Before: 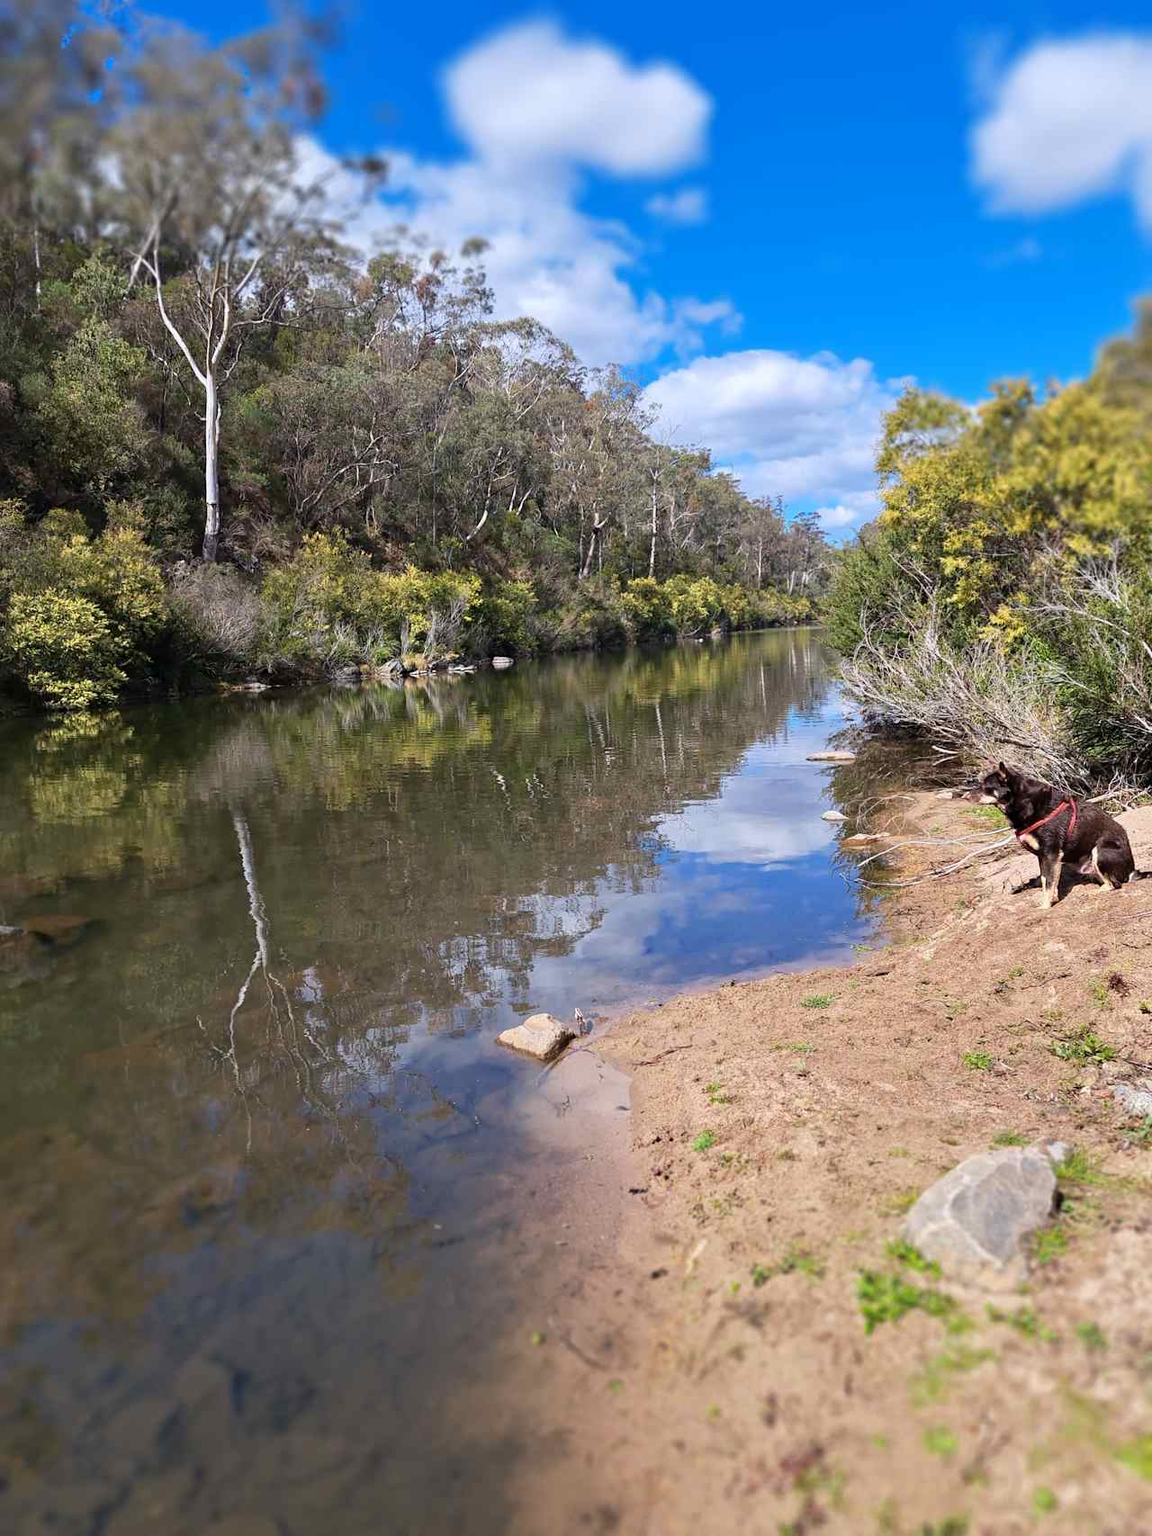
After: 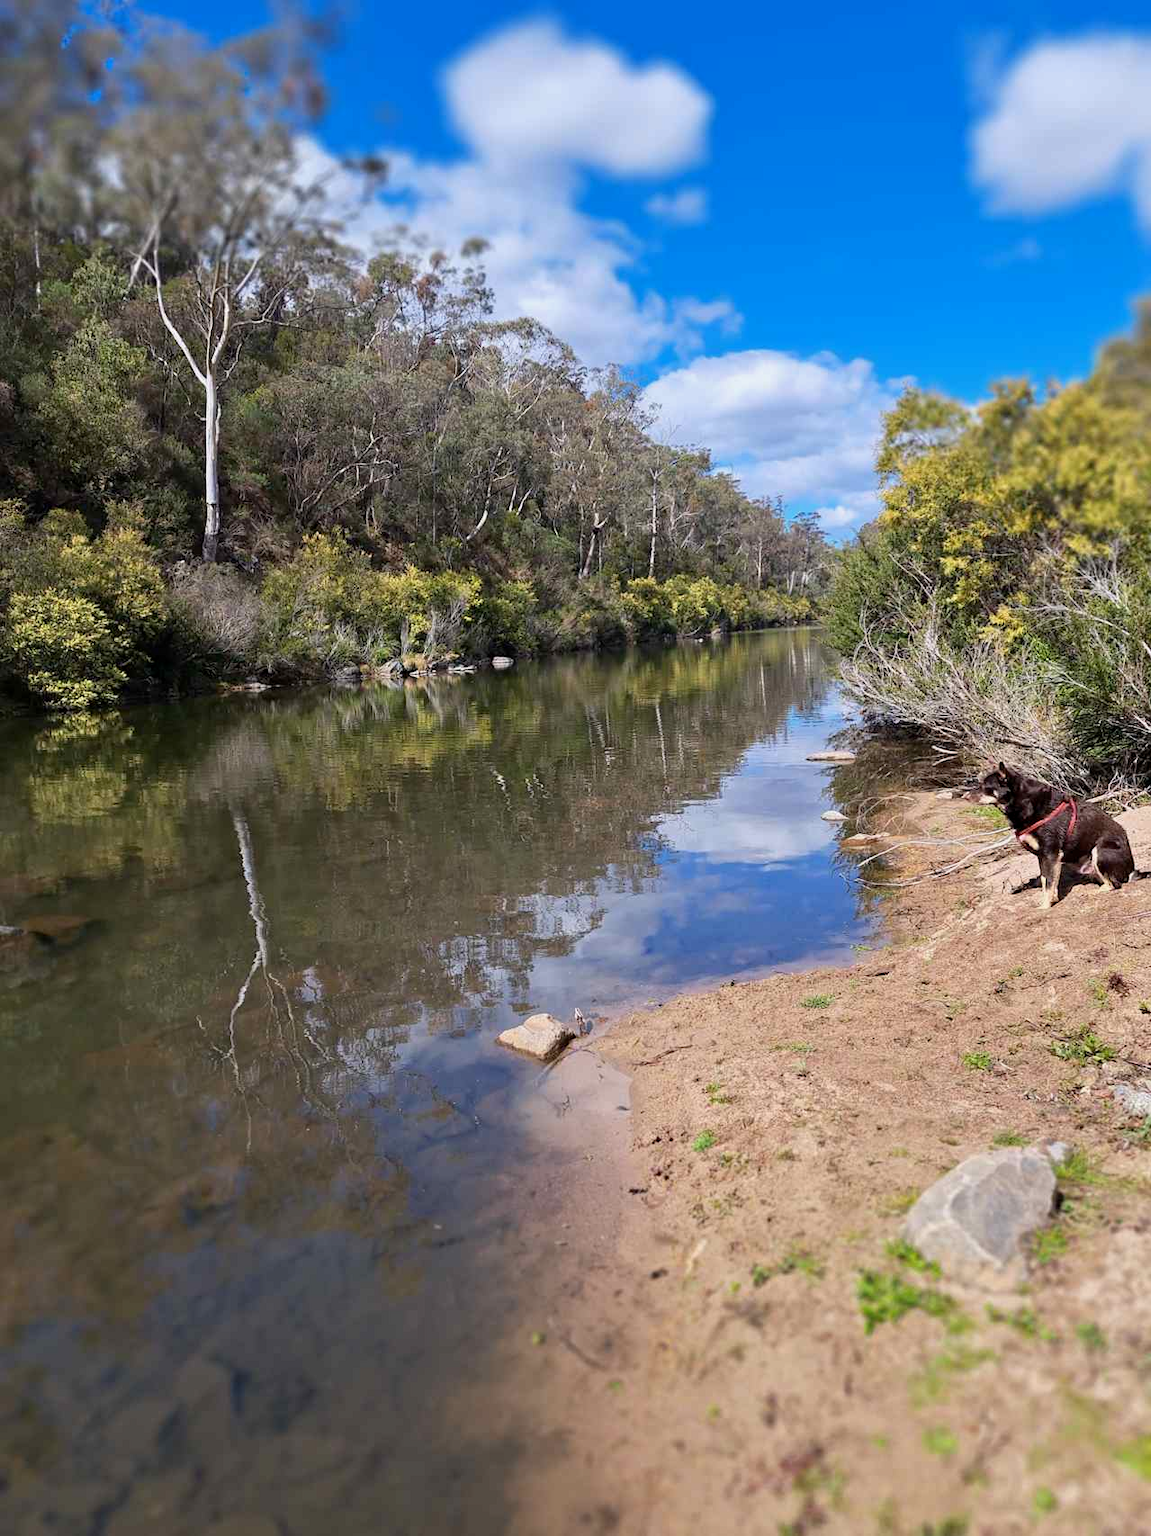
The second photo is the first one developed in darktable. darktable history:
exposure: black level correction 0.002, exposure -0.104 EV, compensate highlight preservation false
